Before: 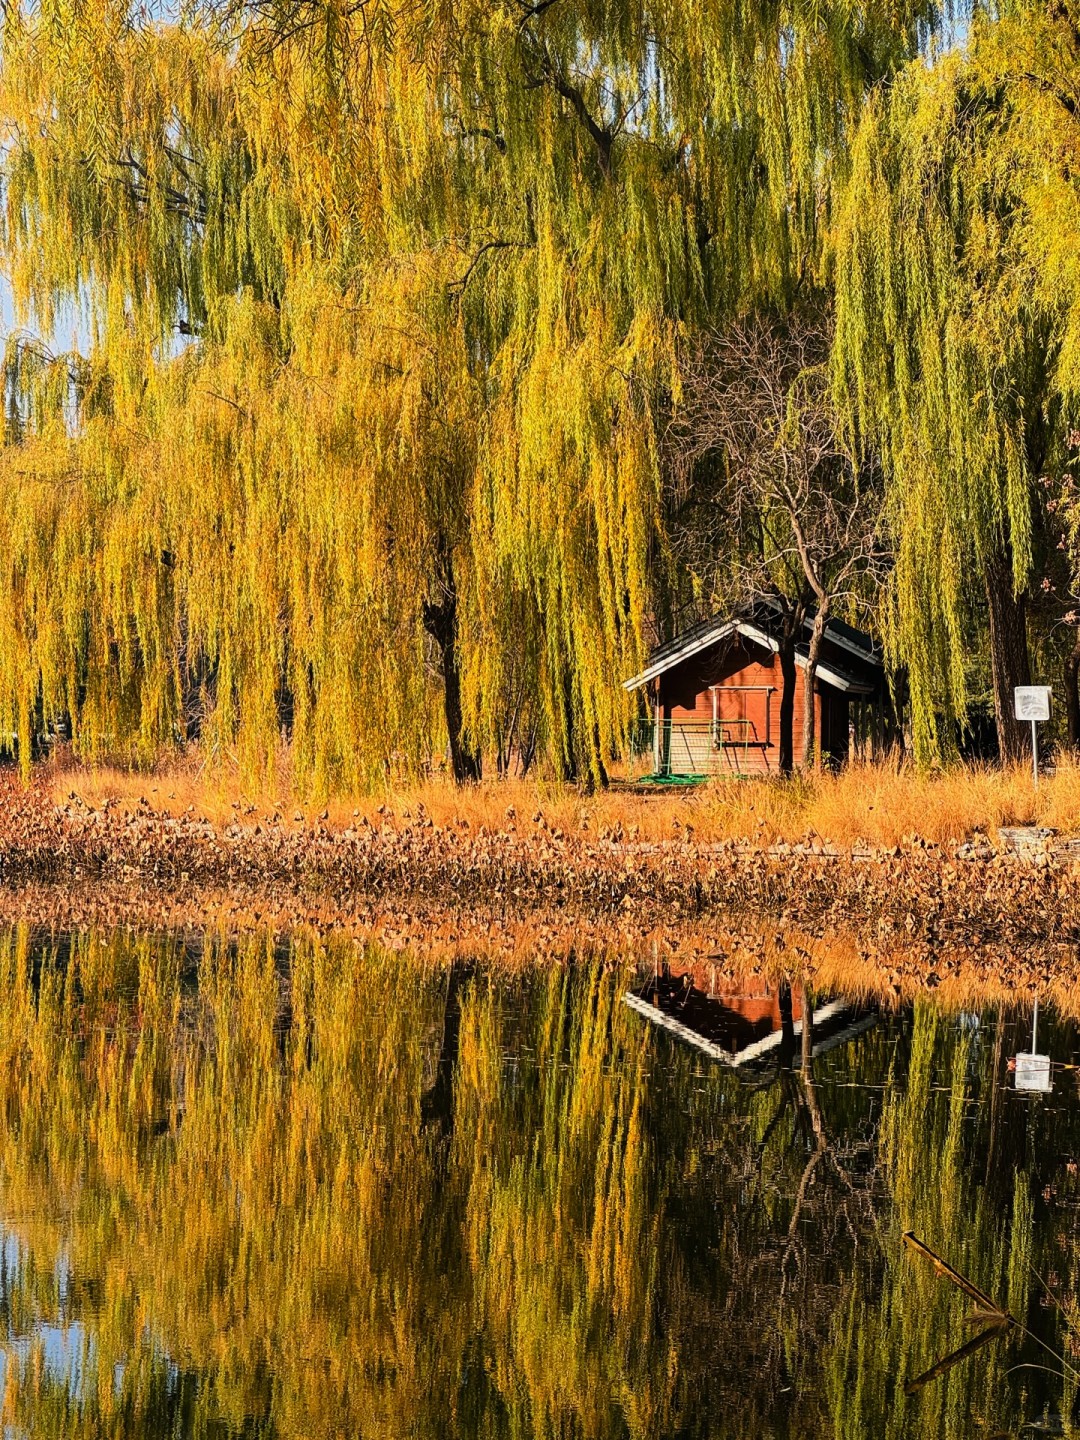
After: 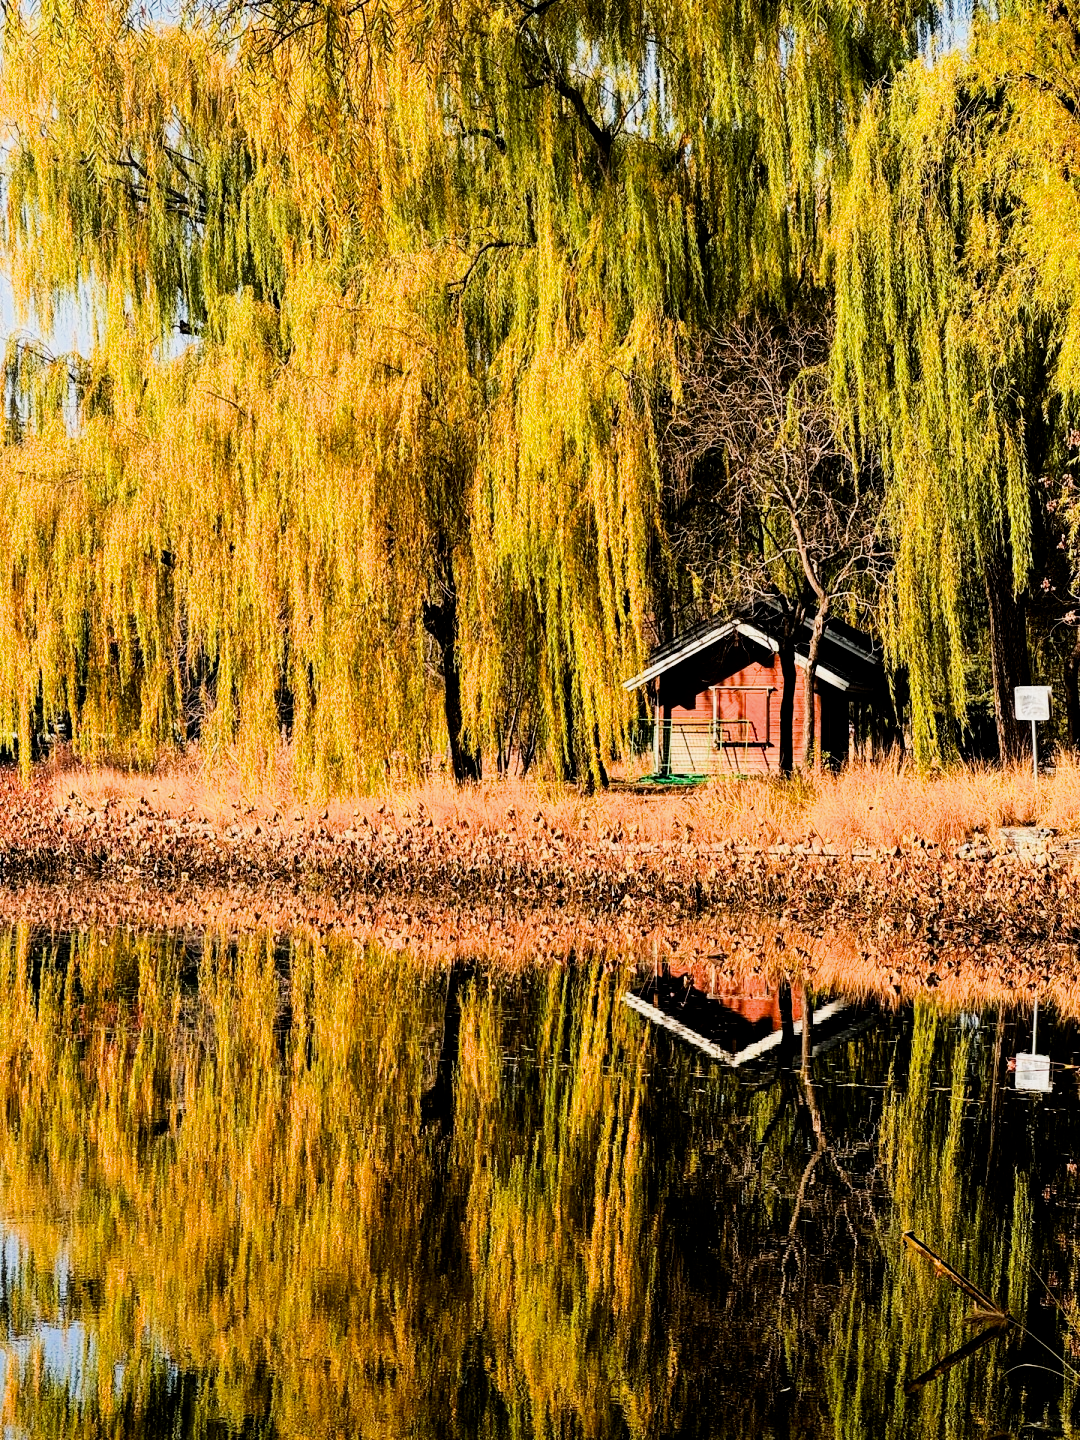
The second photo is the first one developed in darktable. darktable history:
contrast brightness saturation: contrast 0.07, brightness -0.13, saturation 0.06
filmic rgb: black relative exposure -5 EV, hardness 2.88, contrast 1.3, highlights saturation mix -30%
exposure: exposure 0.74 EV, compensate highlight preservation false
